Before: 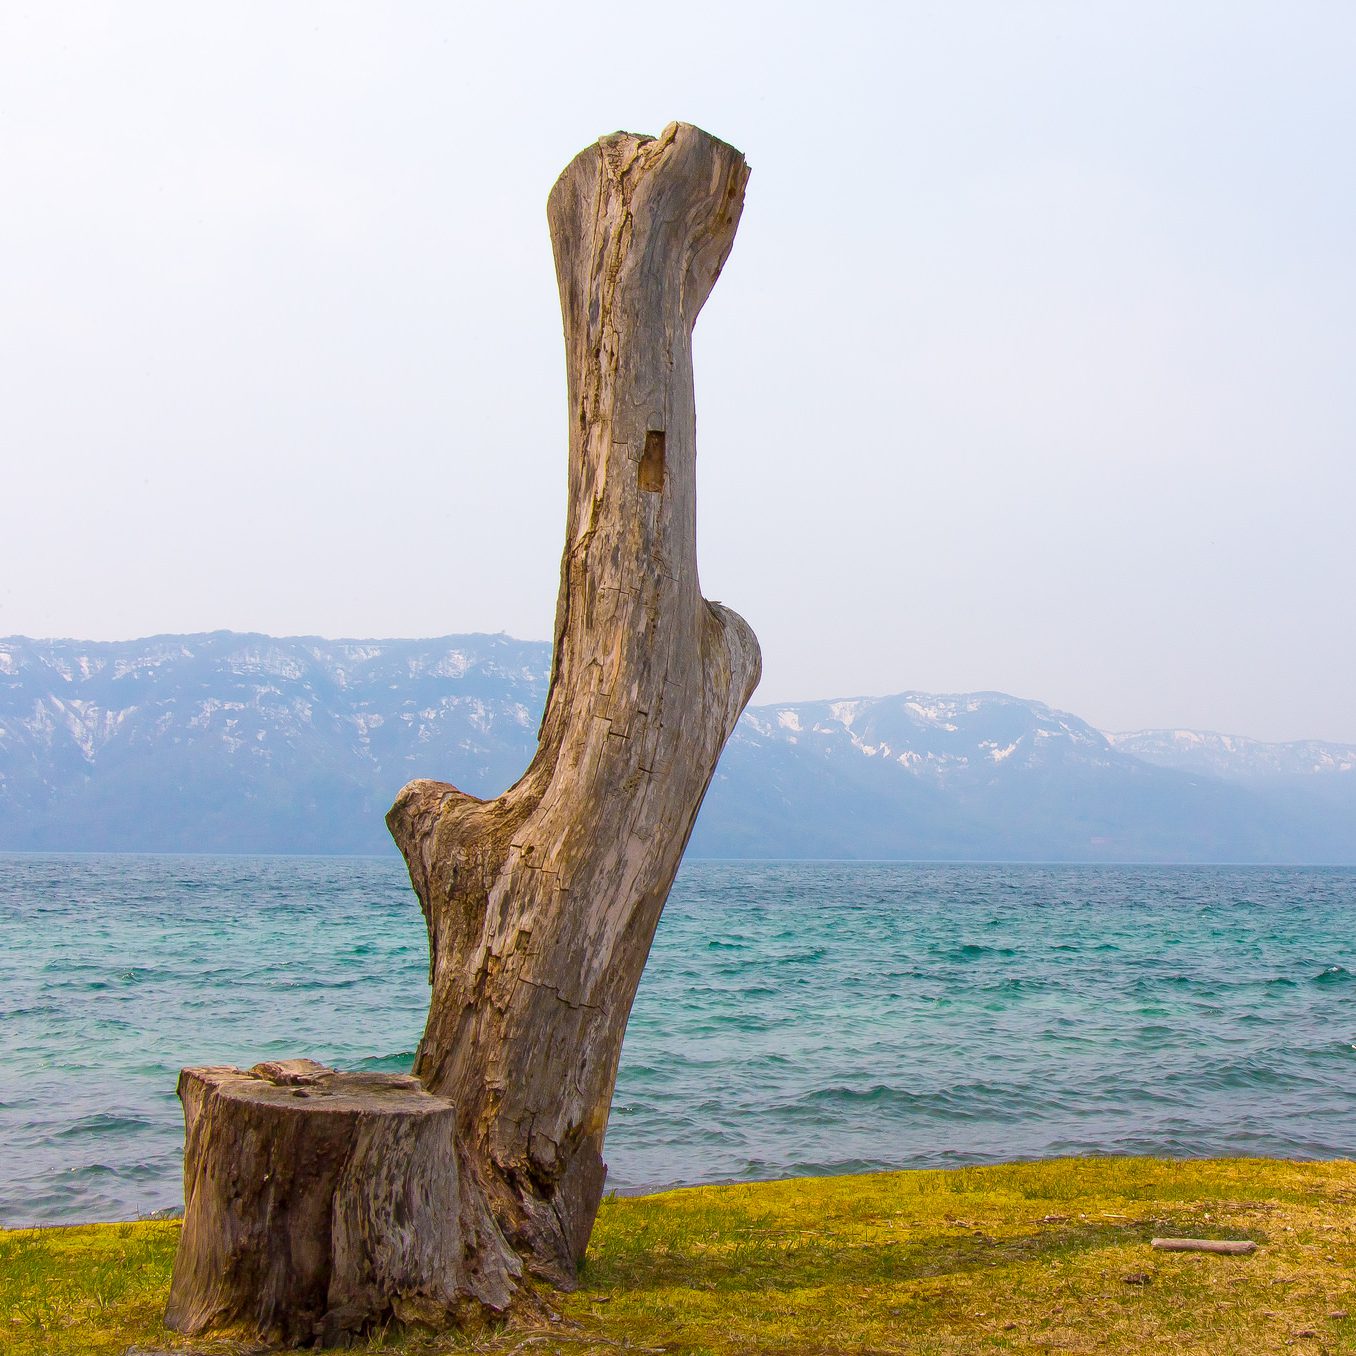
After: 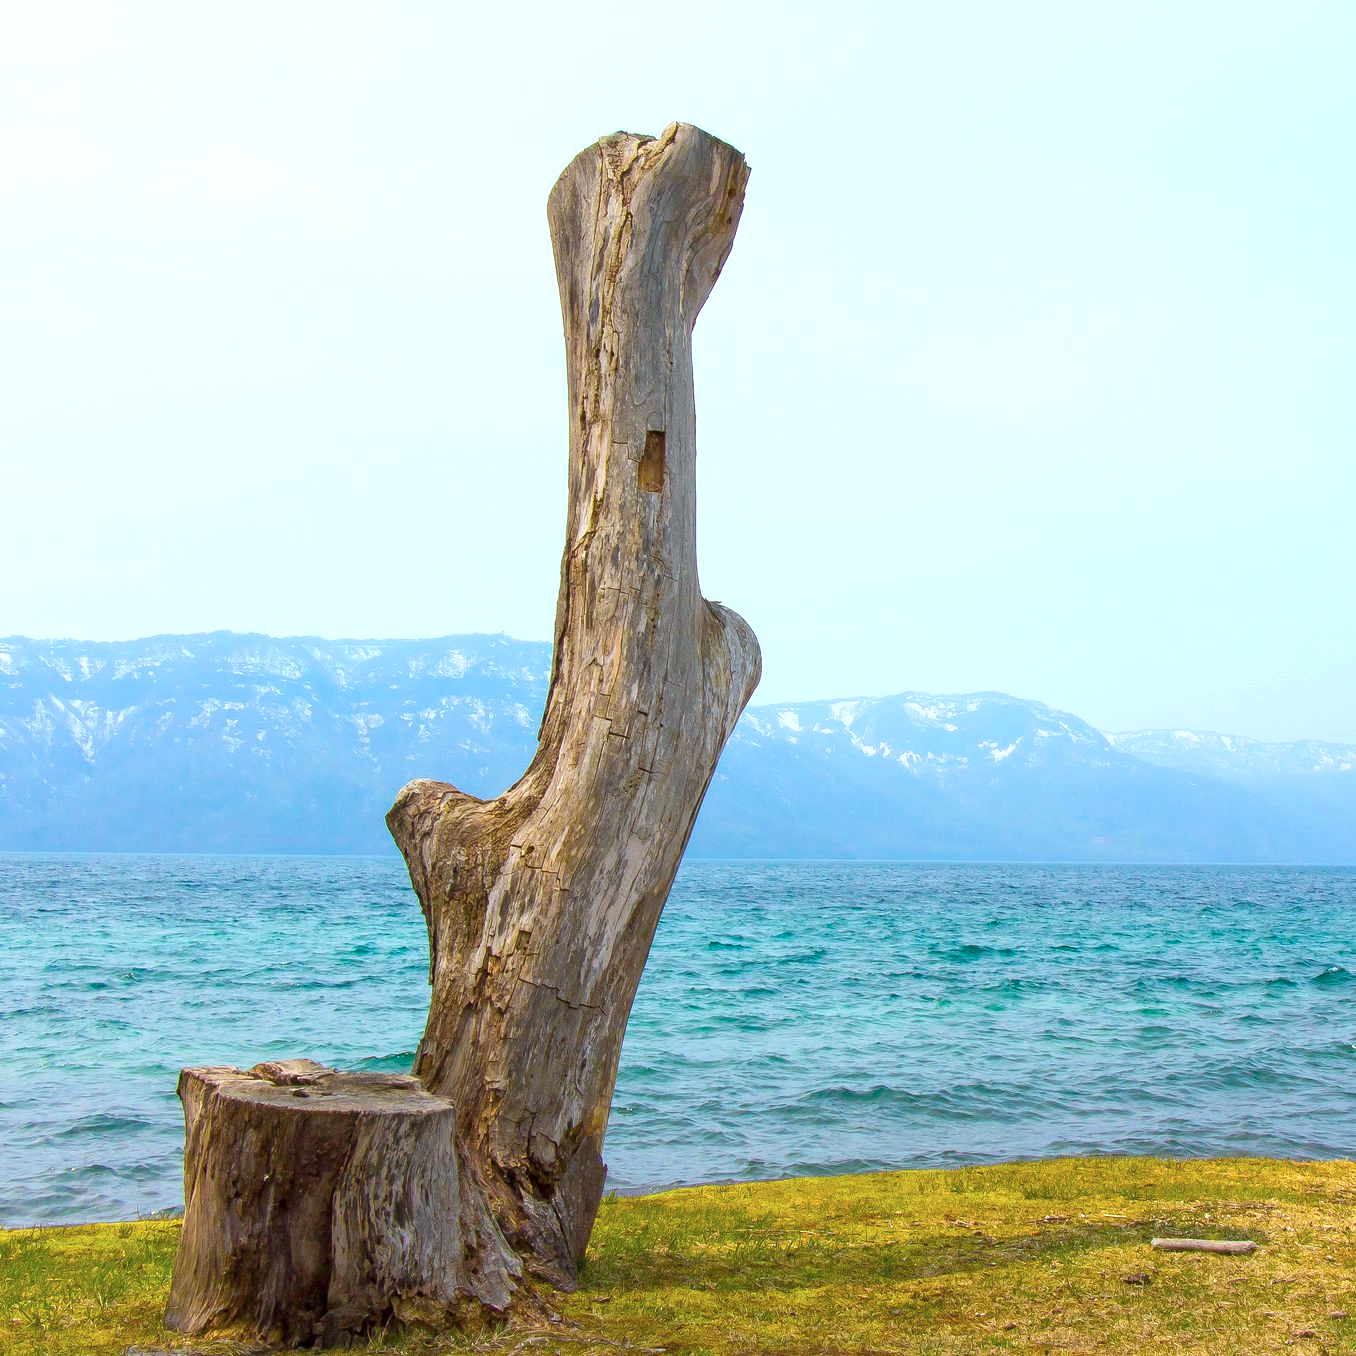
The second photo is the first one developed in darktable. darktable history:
exposure: exposure 0.427 EV, compensate exposure bias true, compensate highlight preservation false
color correction: highlights a* -10.16, highlights b* -10.29
